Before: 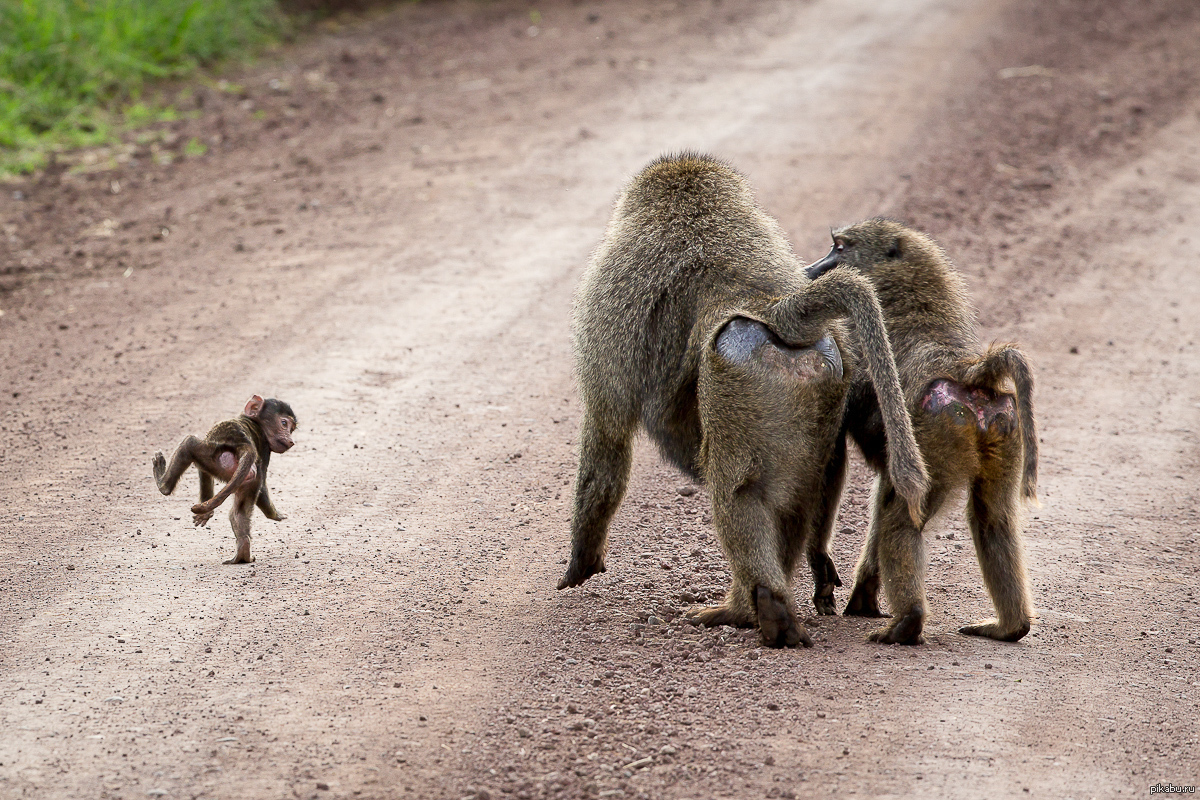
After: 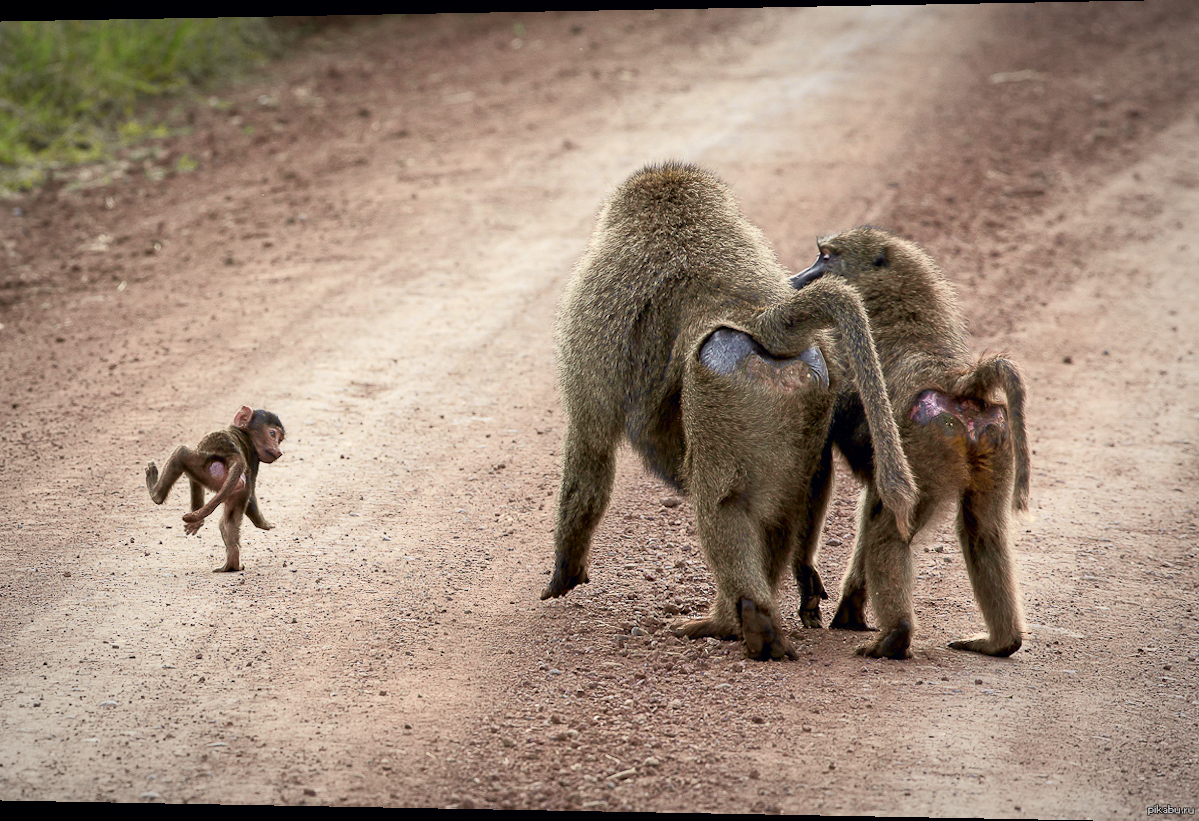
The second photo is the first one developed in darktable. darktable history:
tone curve: curves: ch0 [(0, 0) (0.15, 0.17) (0.452, 0.437) (0.611, 0.588) (0.751, 0.749) (1, 1)]; ch1 [(0, 0) (0.325, 0.327) (0.412, 0.45) (0.453, 0.484) (0.5, 0.501) (0.541, 0.55) (0.617, 0.612) (0.695, 0.697) (1, 1)]; ch2 [(0, 0) (0.386, 0.397) (0.452, 0.459) (0.505, 0.498) (0.524, 0.547) (0.574, 0.566) (0.633, 0.641) (1, 1)], color space Lab, independent channels, preserve colors none
vignetting: fall-off radius 100%, width/height ratio 1.337
rotate and perspective: lens shift (horizontal) -0.055, automatic cropping off
